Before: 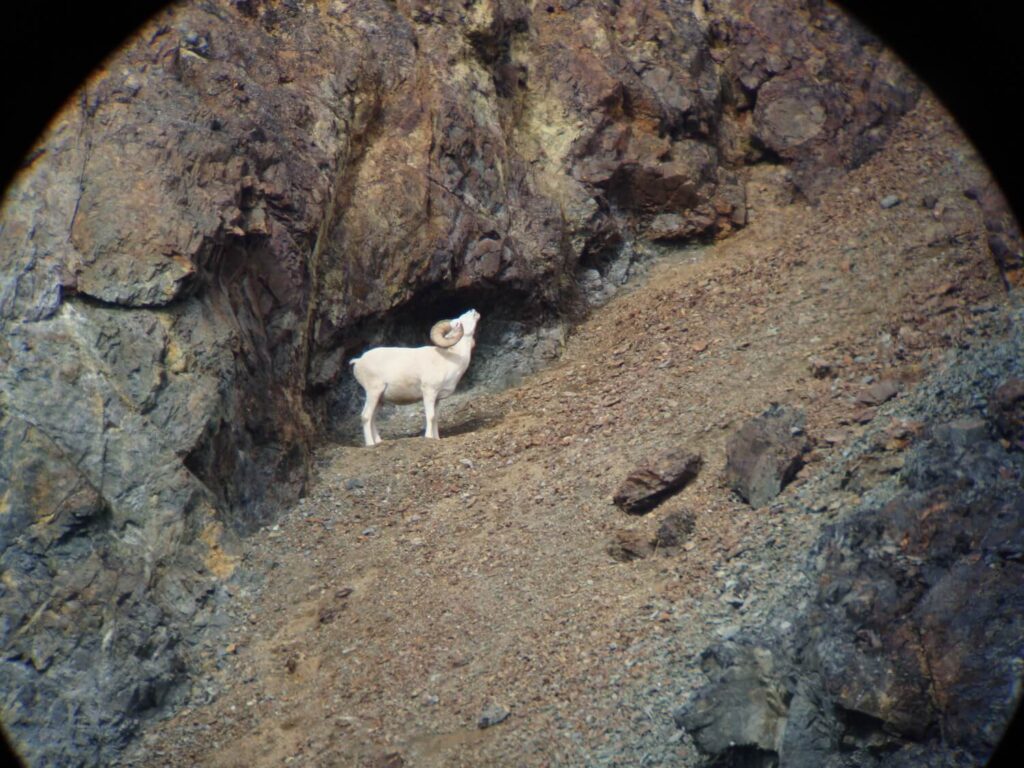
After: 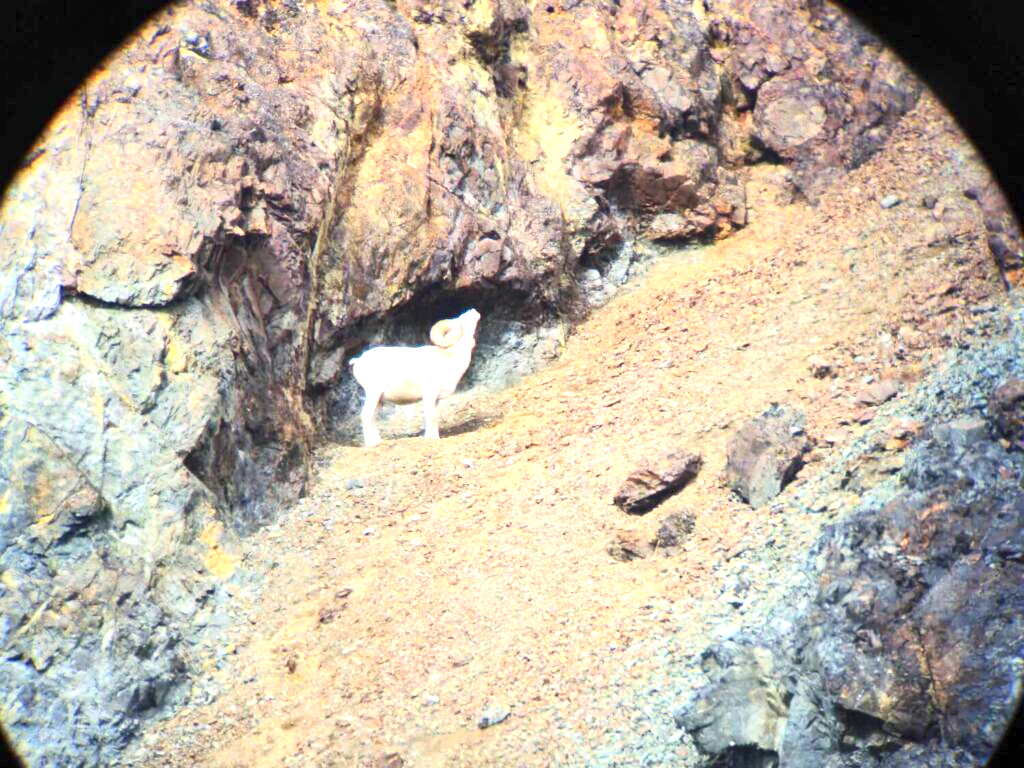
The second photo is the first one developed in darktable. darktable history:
exposure: black level correction 0, exposure 1.741 EV, compensate exposure bias true, compensate highlight preservation false
contrast brightness saturation: contrast 0.2, brightness 0.16, saturation 0.22
contrast equalizer: octaves 7, y [[0.6 ×6], [0.55 ×6], [0 ×6], [0 ×6], [0 ×6]], mix 0.2
